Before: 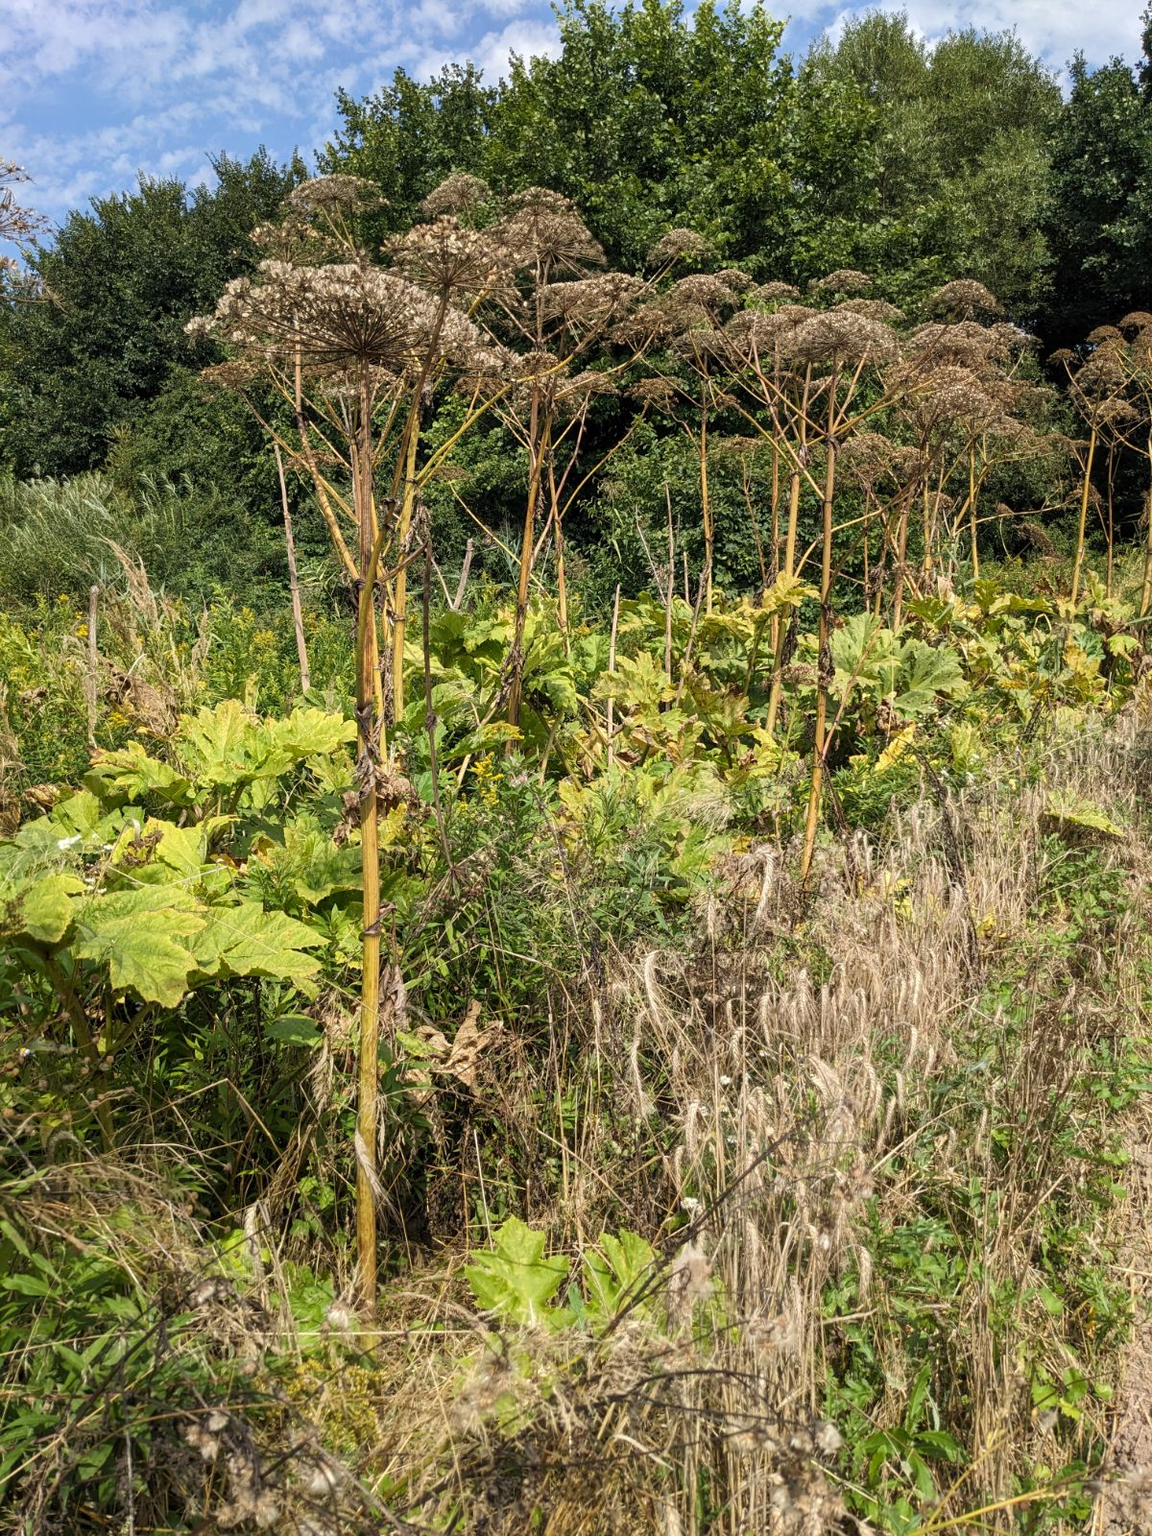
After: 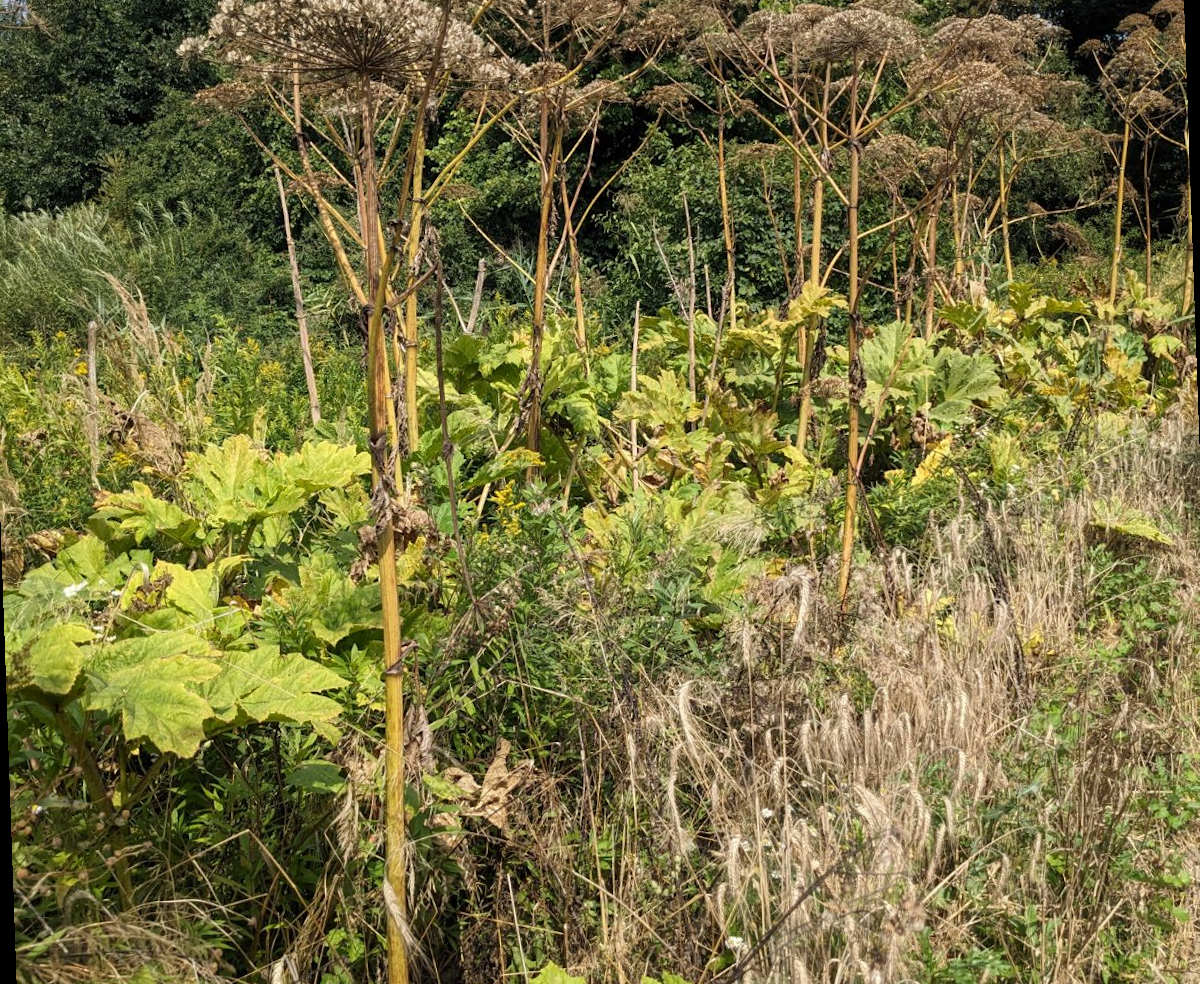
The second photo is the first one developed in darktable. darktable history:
rotate and perspective: rotation -2°, crop left 0.022, crop right 0.978, crop top 0.049, crop bottom 0.951
crop: top 16.727%, bottom 16.727%
